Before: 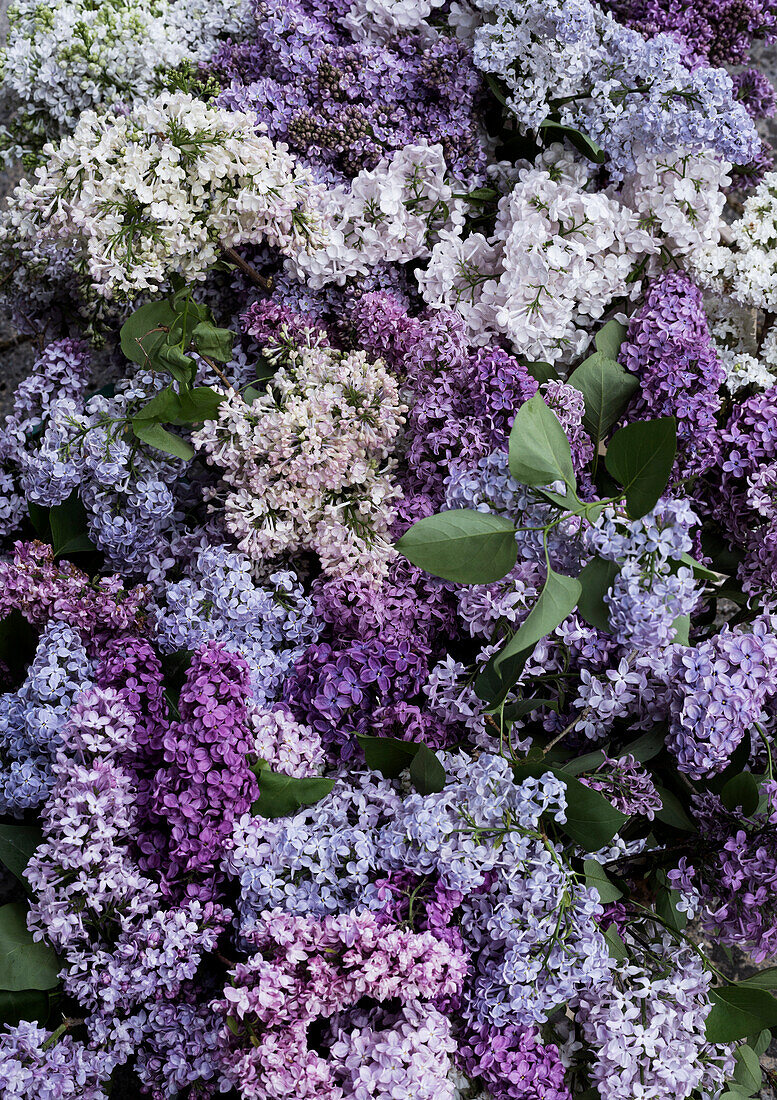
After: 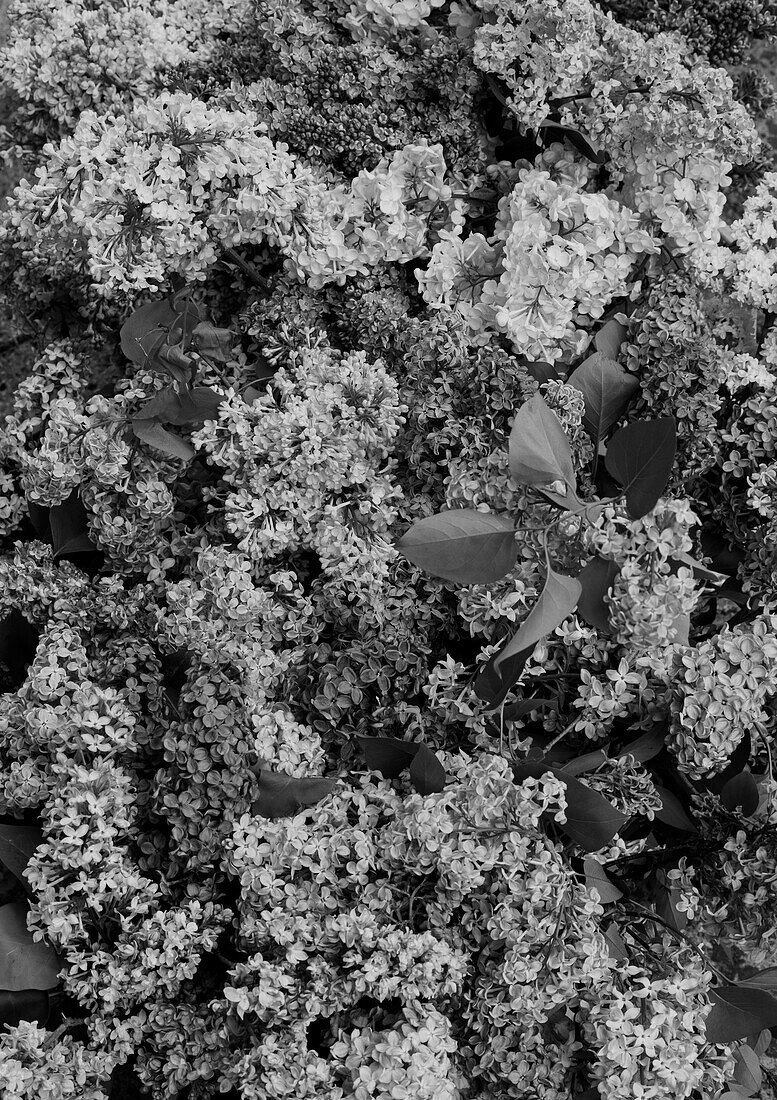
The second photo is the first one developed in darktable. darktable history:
monochrome: on, module defaults
shadows and highlights: shadows 80.73, white point adjustment -9.07, highlights -61.46, soften with gaussian
